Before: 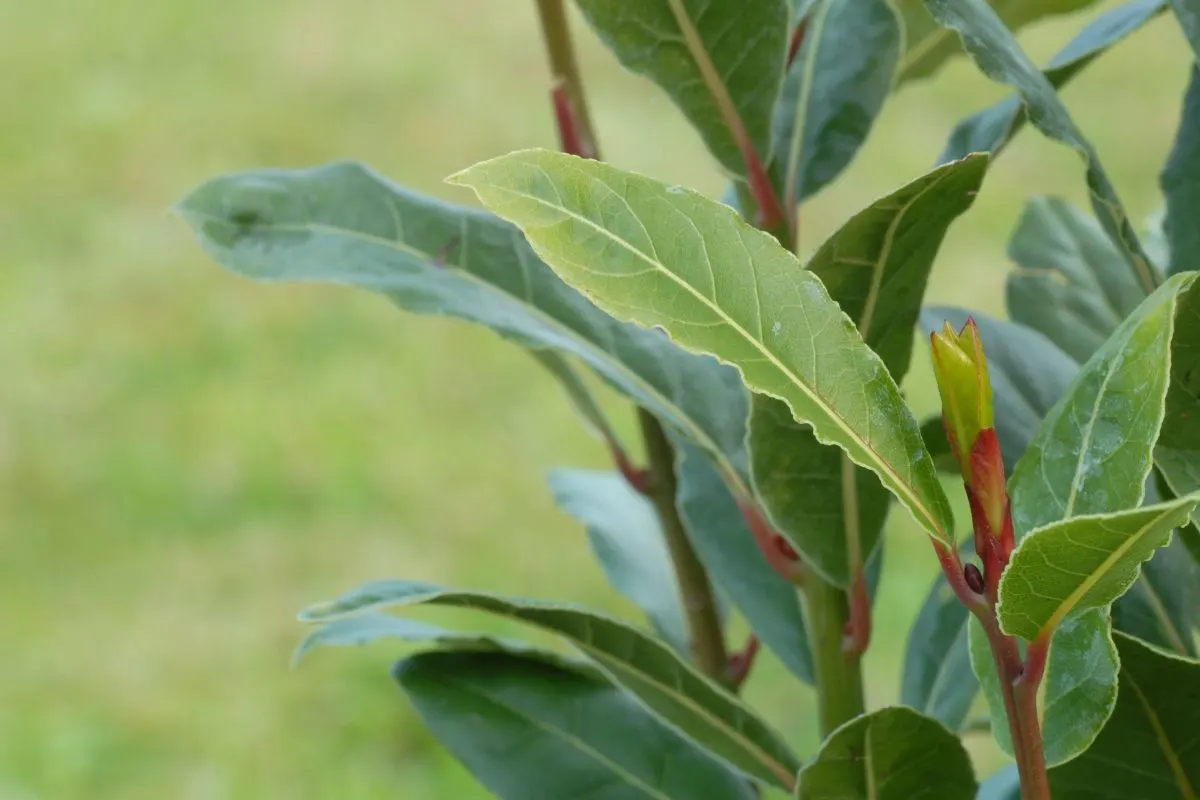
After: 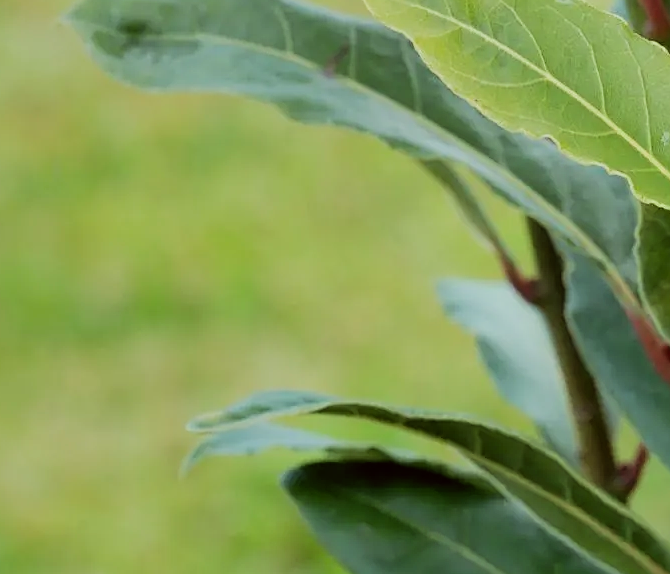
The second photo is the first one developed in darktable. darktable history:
sharpen: amount 0.478
crop: left 9.268%, top 23.824%, right 34.831%, bottom 4.373%
shadows and highlights: low approximation 0.01, soften with gaussian
contrast brightness saturation: saturation 0.1
color correction: highlights a* -0.931, highlights b* 4.47, shadows a* 3.55
filmic rgb: black relative exposure -7.5 EV, white relative exposure 5 EV, hardness 3.3, contrast 1.3
